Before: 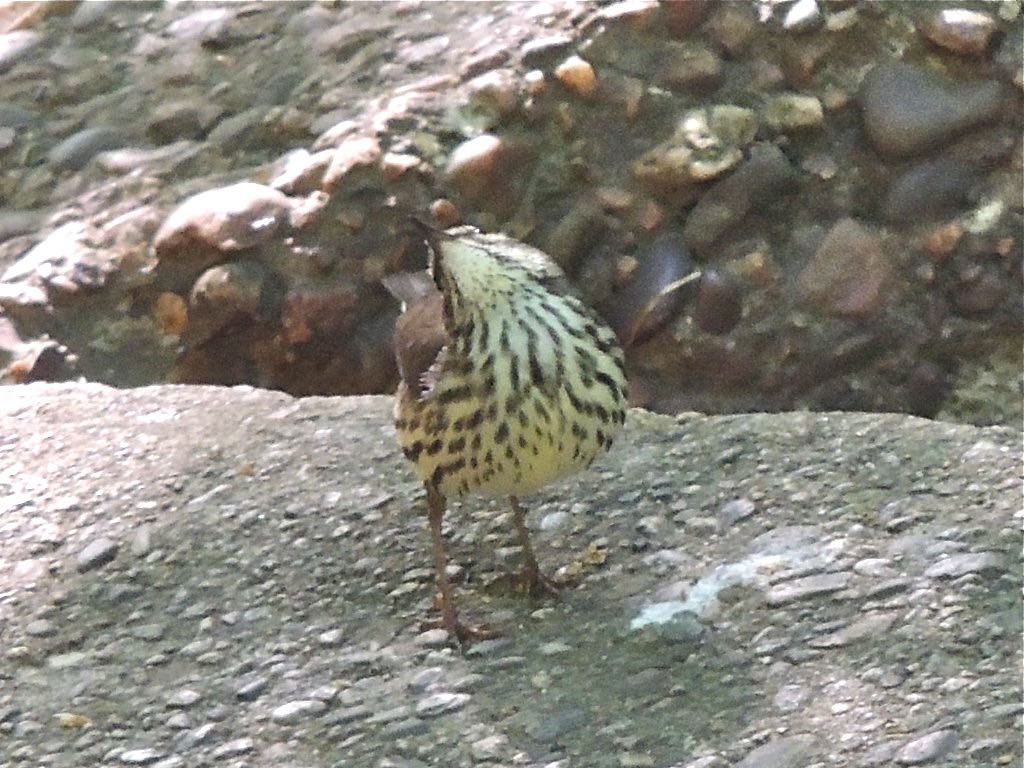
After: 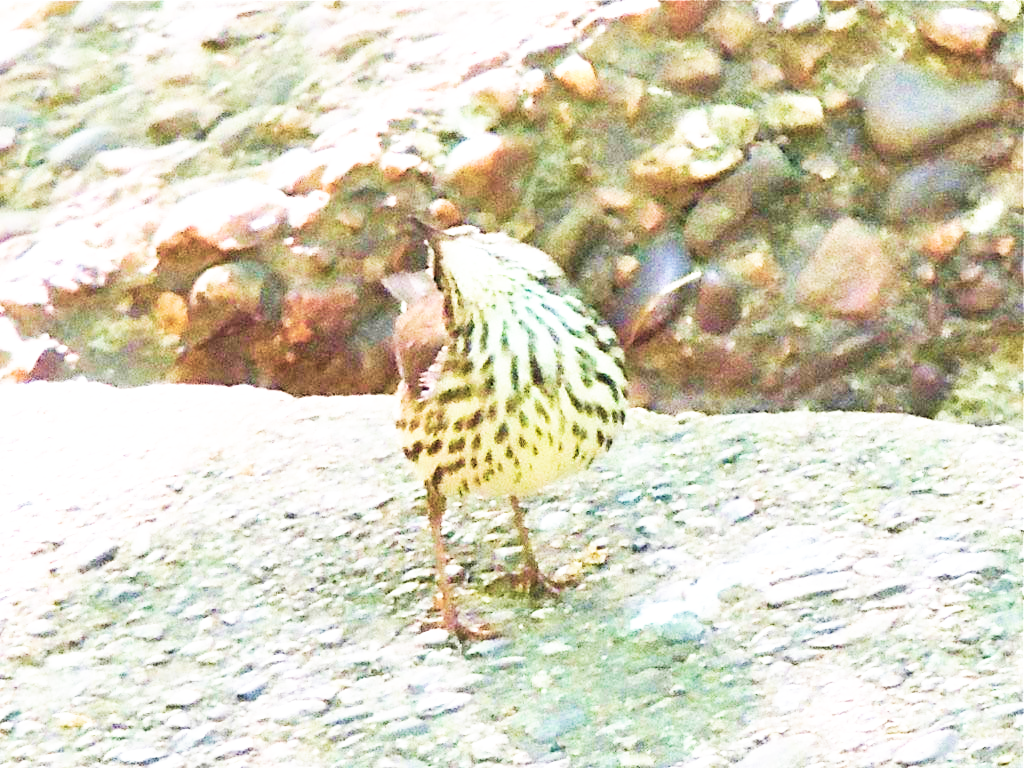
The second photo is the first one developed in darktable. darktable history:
tone equalizer: on, module defaults
velvia: strength 73.78%
exposure: black level correction 0, exposure 0.688 EV, compensate highlight preservation false
base curve: curves: ch0 [(0, 0) (0.007, 0.004) (0.027, 0.03) (0.046, 0.07) (0.207, 0.54) (0.442, 0.872) (0.673, 0.972) (1, 1)], preserve colors none
